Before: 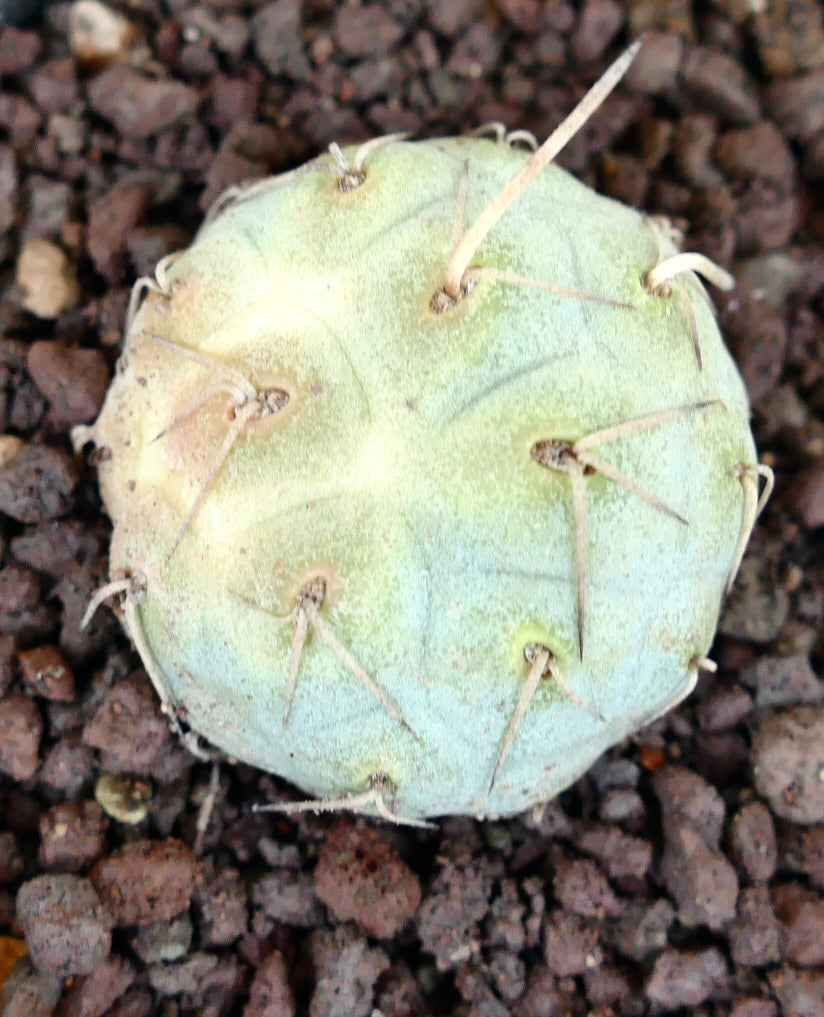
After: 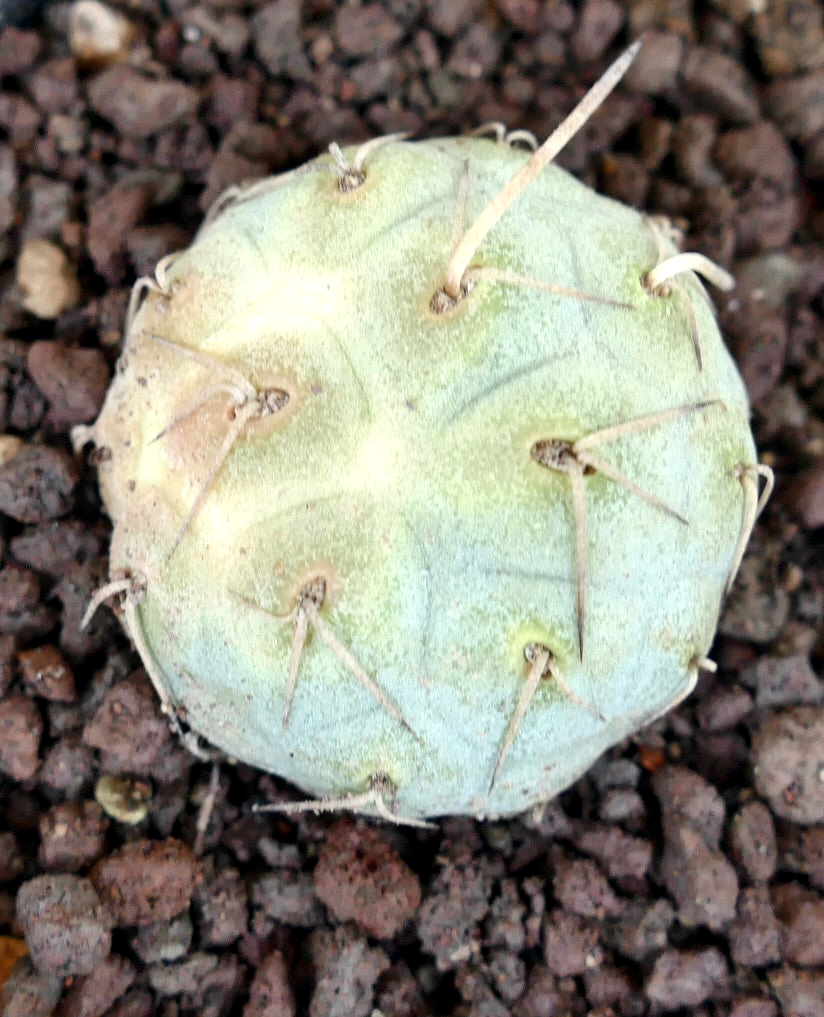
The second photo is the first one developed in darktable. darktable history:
contrast brightness saturation: saturation -0.05
local contrast: highlights 100%, shadows 100%, detail 120%, midtone range 0.2
